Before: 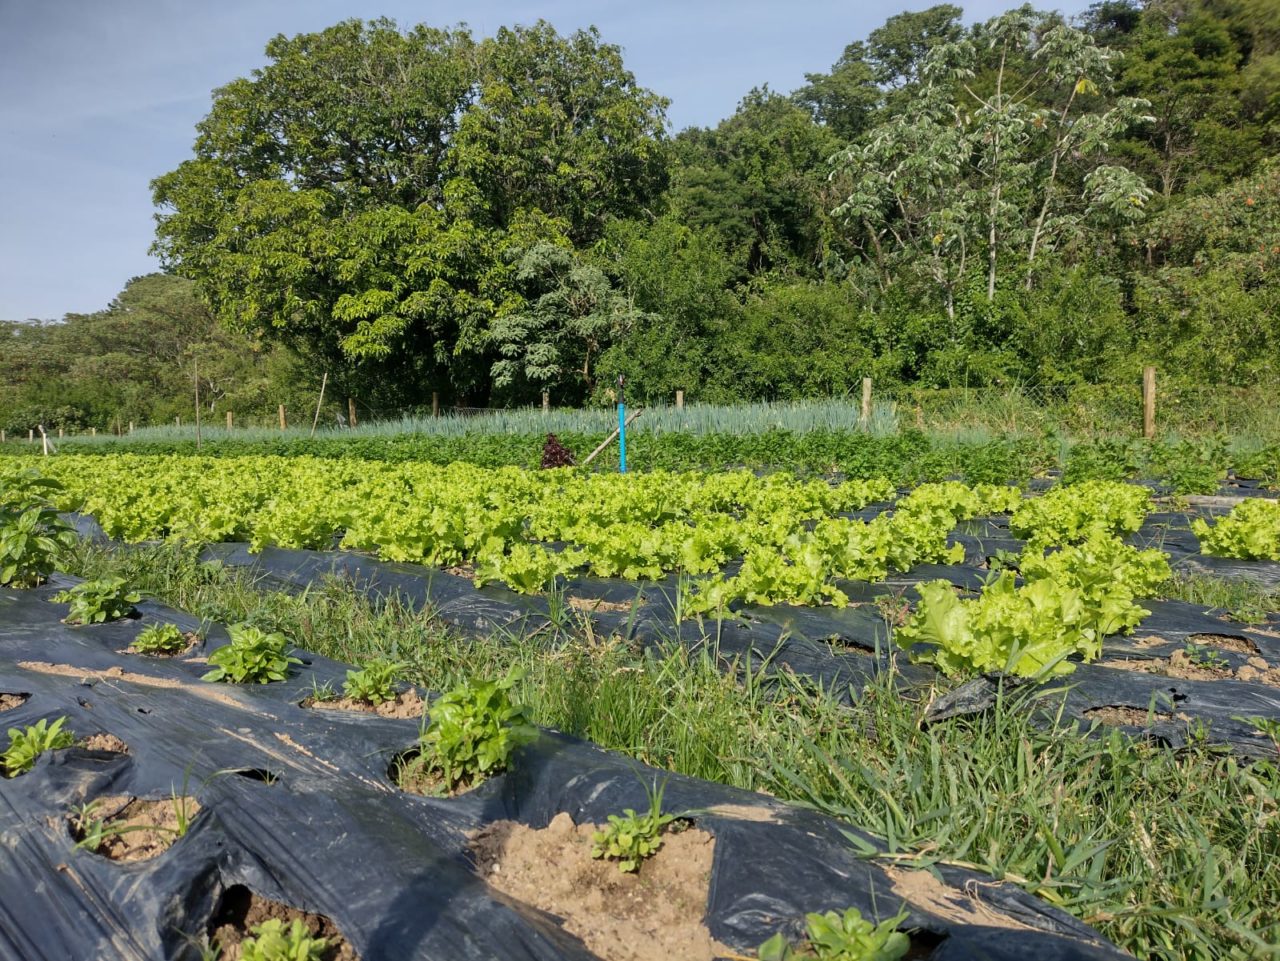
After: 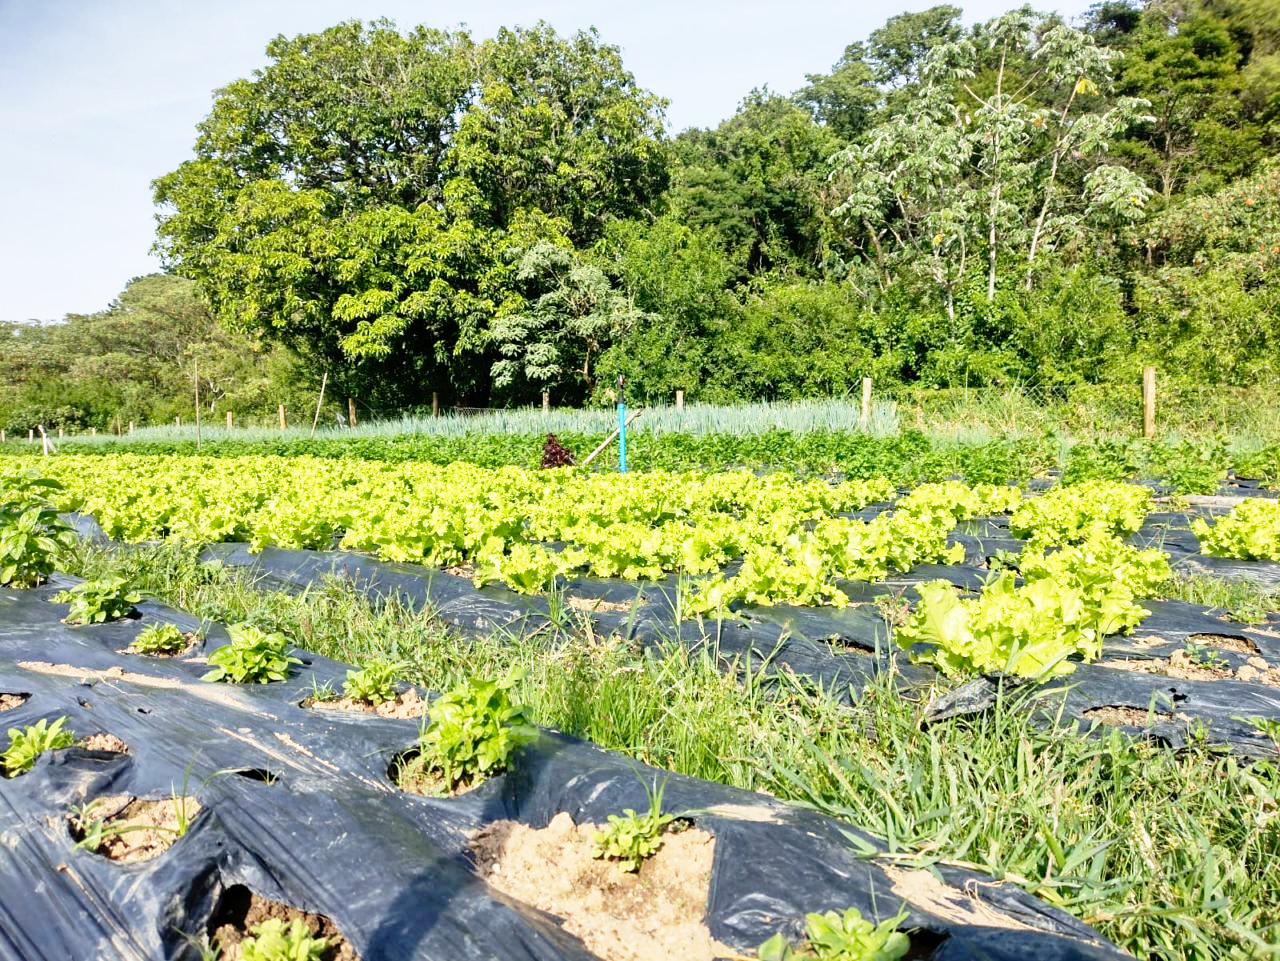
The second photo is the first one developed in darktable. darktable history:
base curve: curves: ch0 [(0, 0) (0.012, 0.01) (0.073, 0.168) (0.31, 0.711) (0.645, 0.957) (1, 1)], preserve colors none
tone equalizer: on, module defaults
